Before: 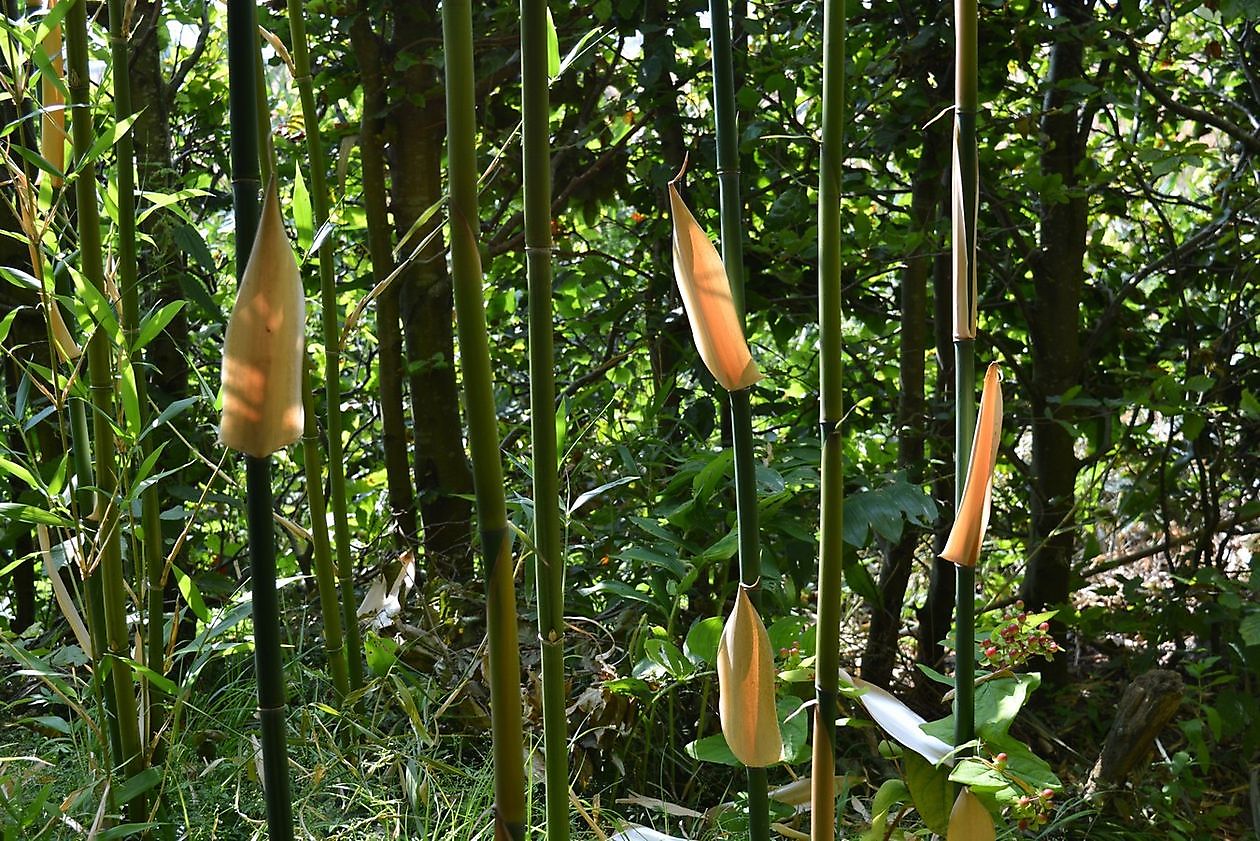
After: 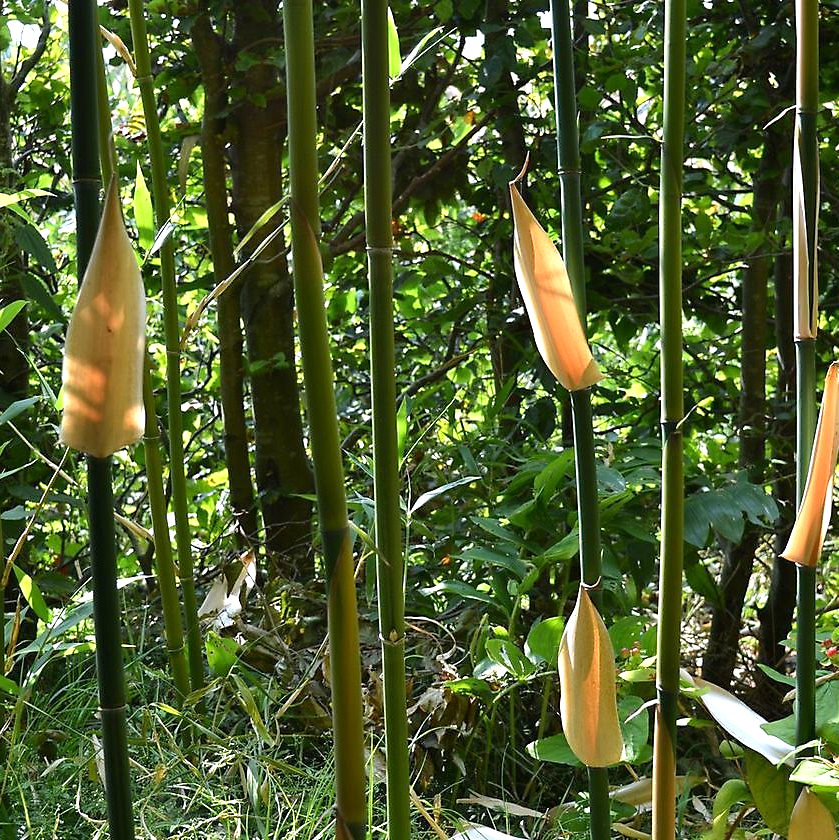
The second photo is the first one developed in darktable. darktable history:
exposure: black level correction 0.001, exposure 0.5 EV, compensate exposure bias true, compensate highlight preservation false
crop and rotate: left 12.673%, right 20.66%
